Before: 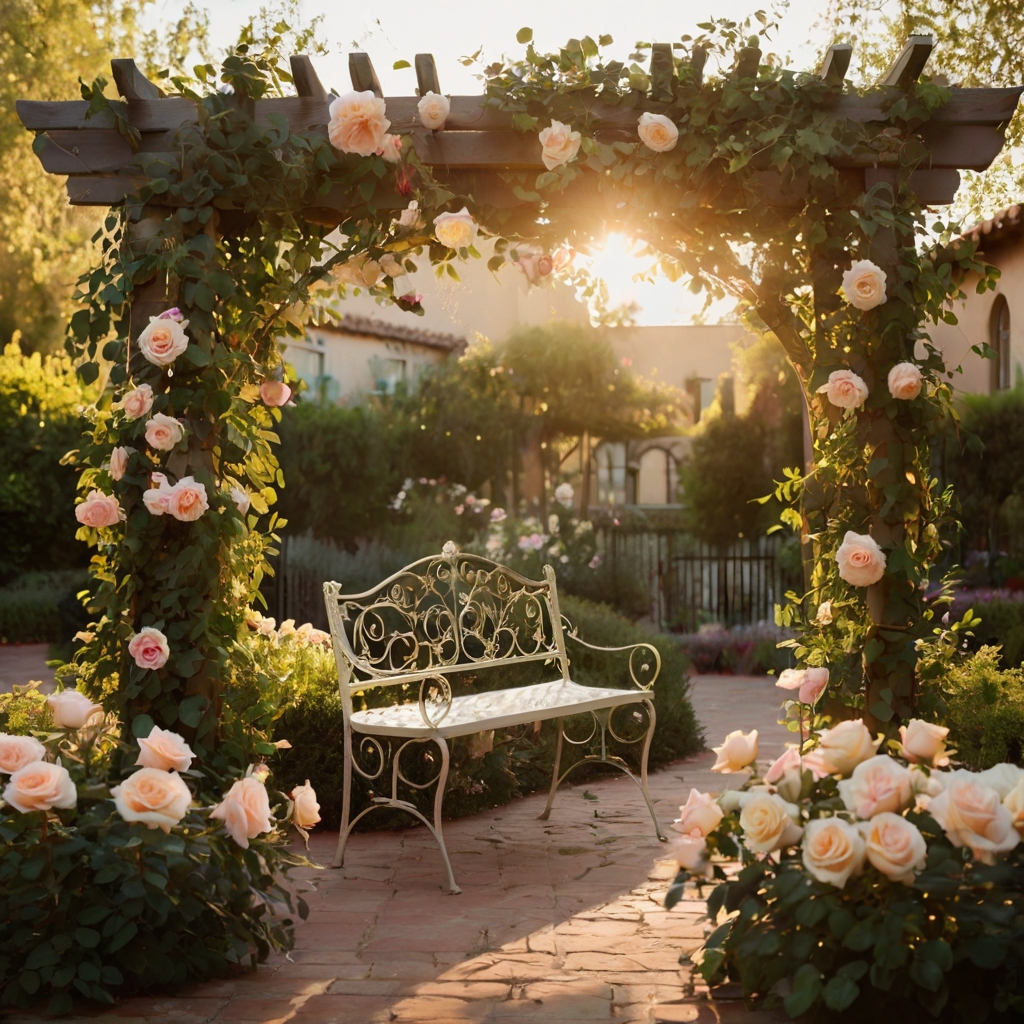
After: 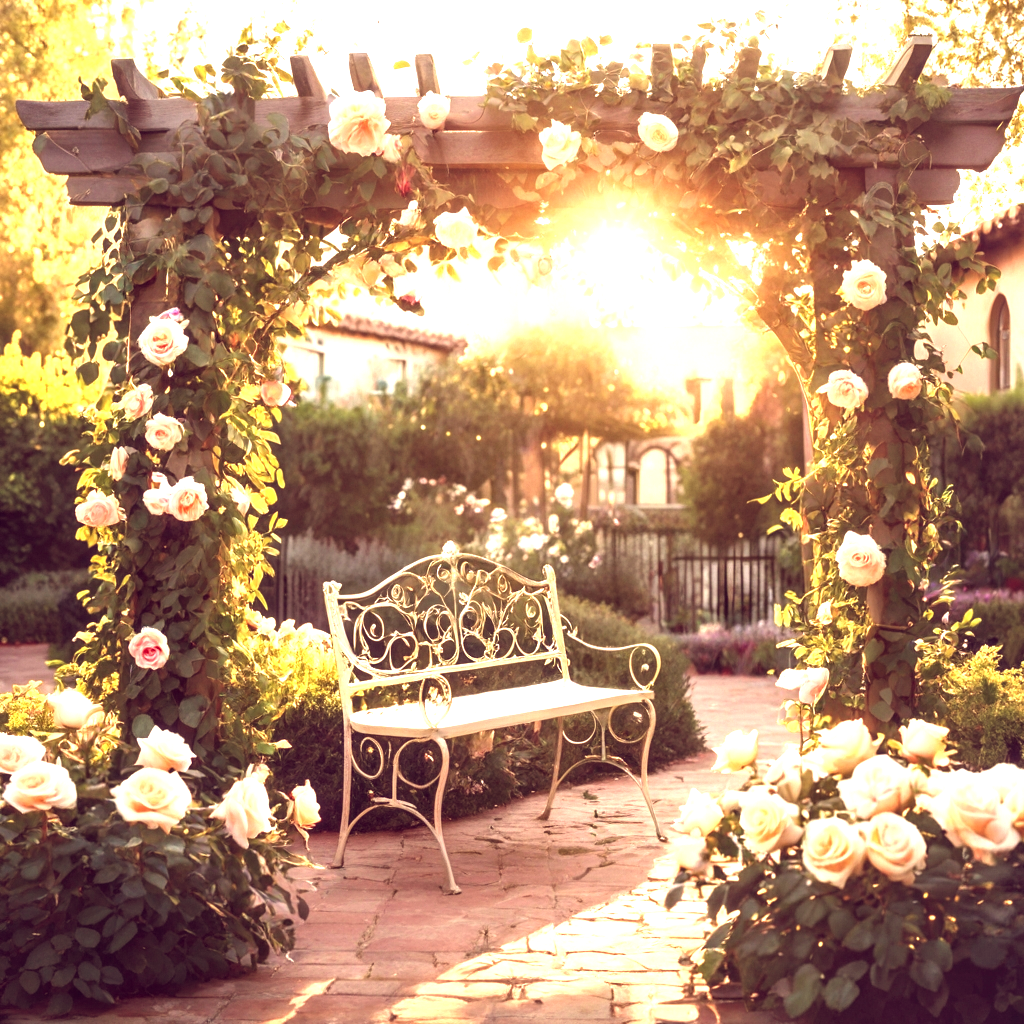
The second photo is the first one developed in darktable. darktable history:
local contrast: on, module defaults
color correction: highlights a* 10.21, highlights b* 9.79, shadows a* 8.61, shadows b* 7.88, saturation 0.8
color balance: lift [1.001, 0.997, 0.99, 1.01], gamma [1.007, 1, 0.975, 1.025], gain [1, 1.065, 1.052, 0.935], contrast 13.25%
exposure: black level correction 0, exposure 1.5 EV, compensate highlight preservation false
